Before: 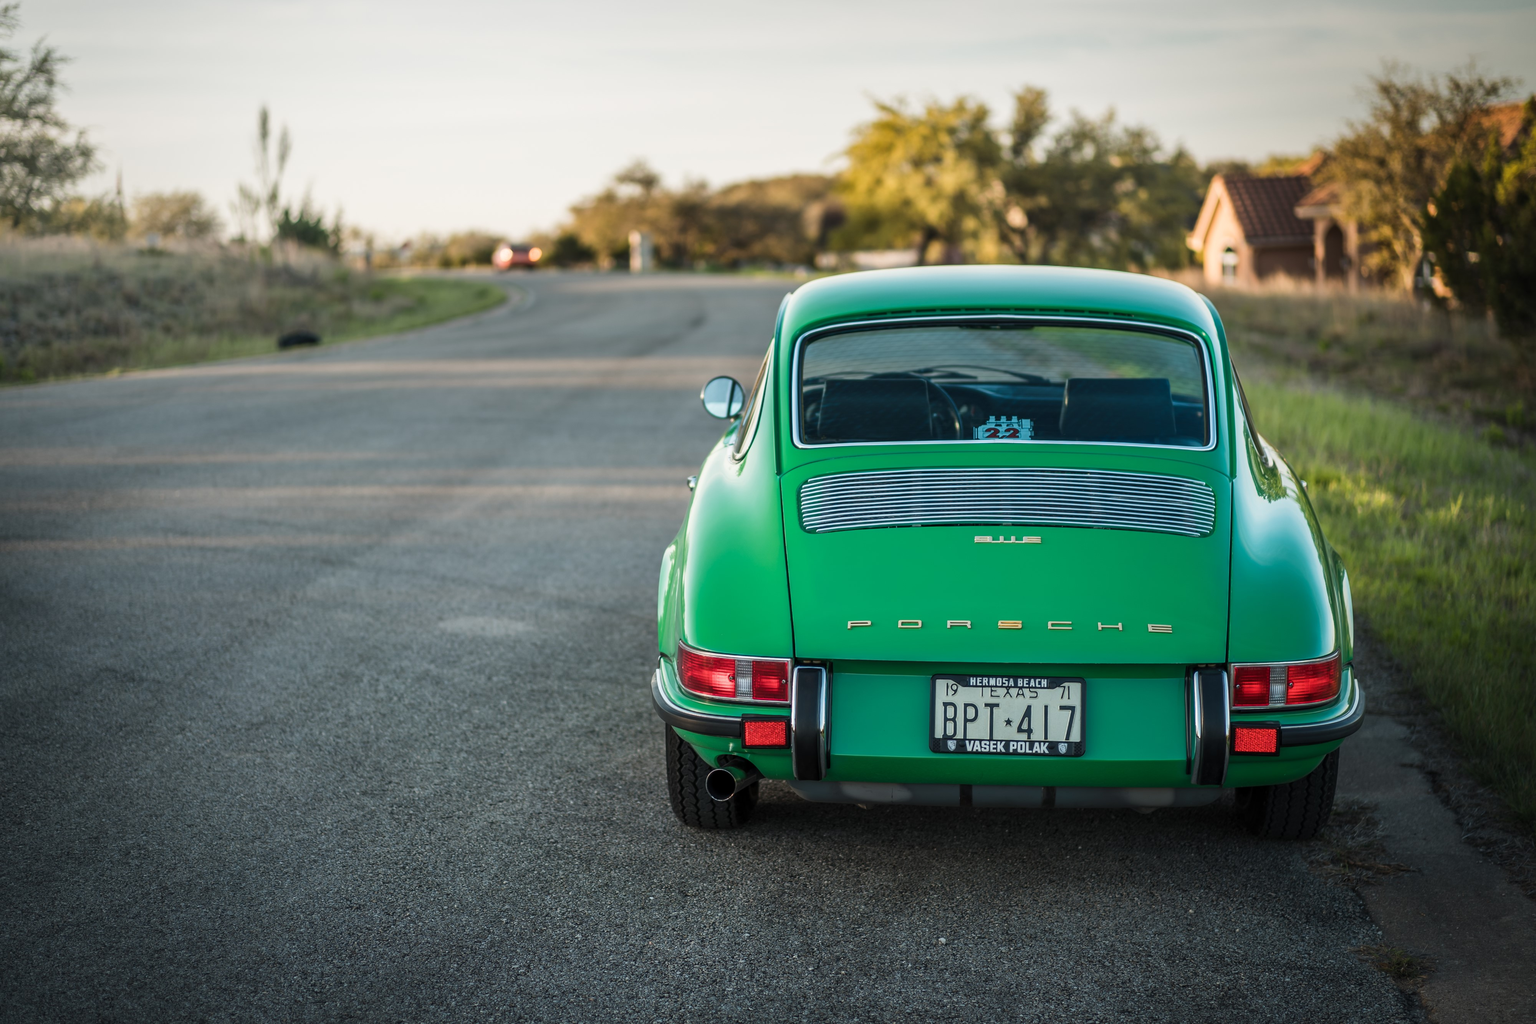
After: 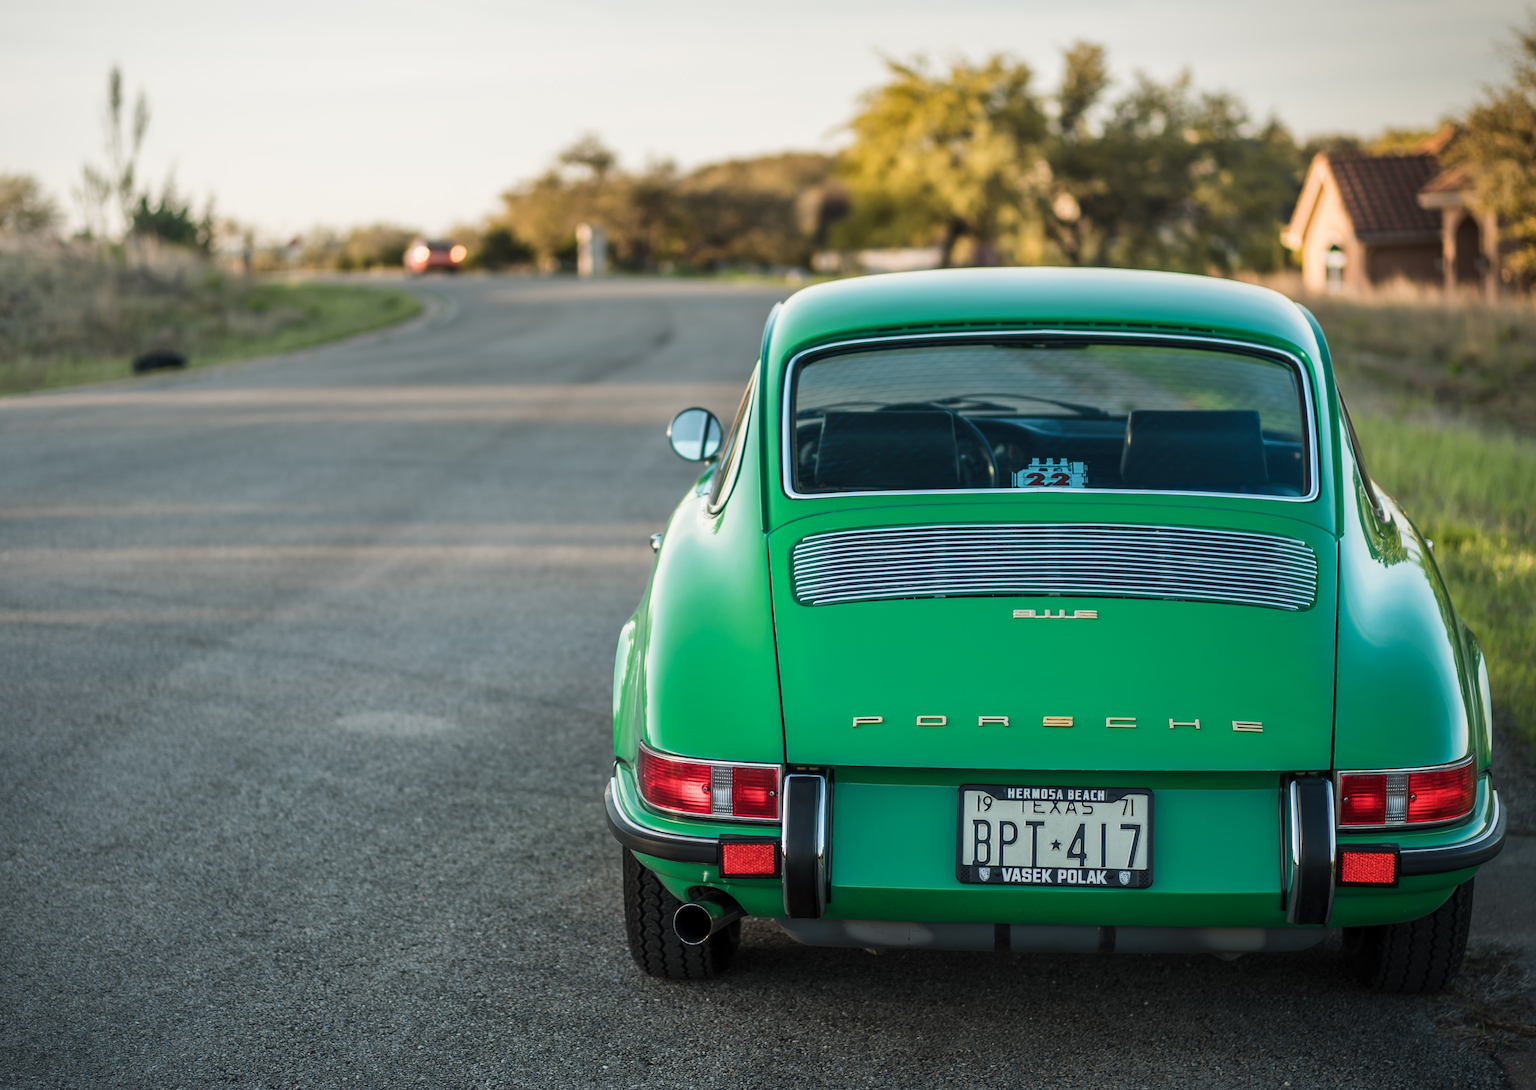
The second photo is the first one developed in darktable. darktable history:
crop: left 11.271%, top 5.265%, right 9.578%, bottom 10.482%
